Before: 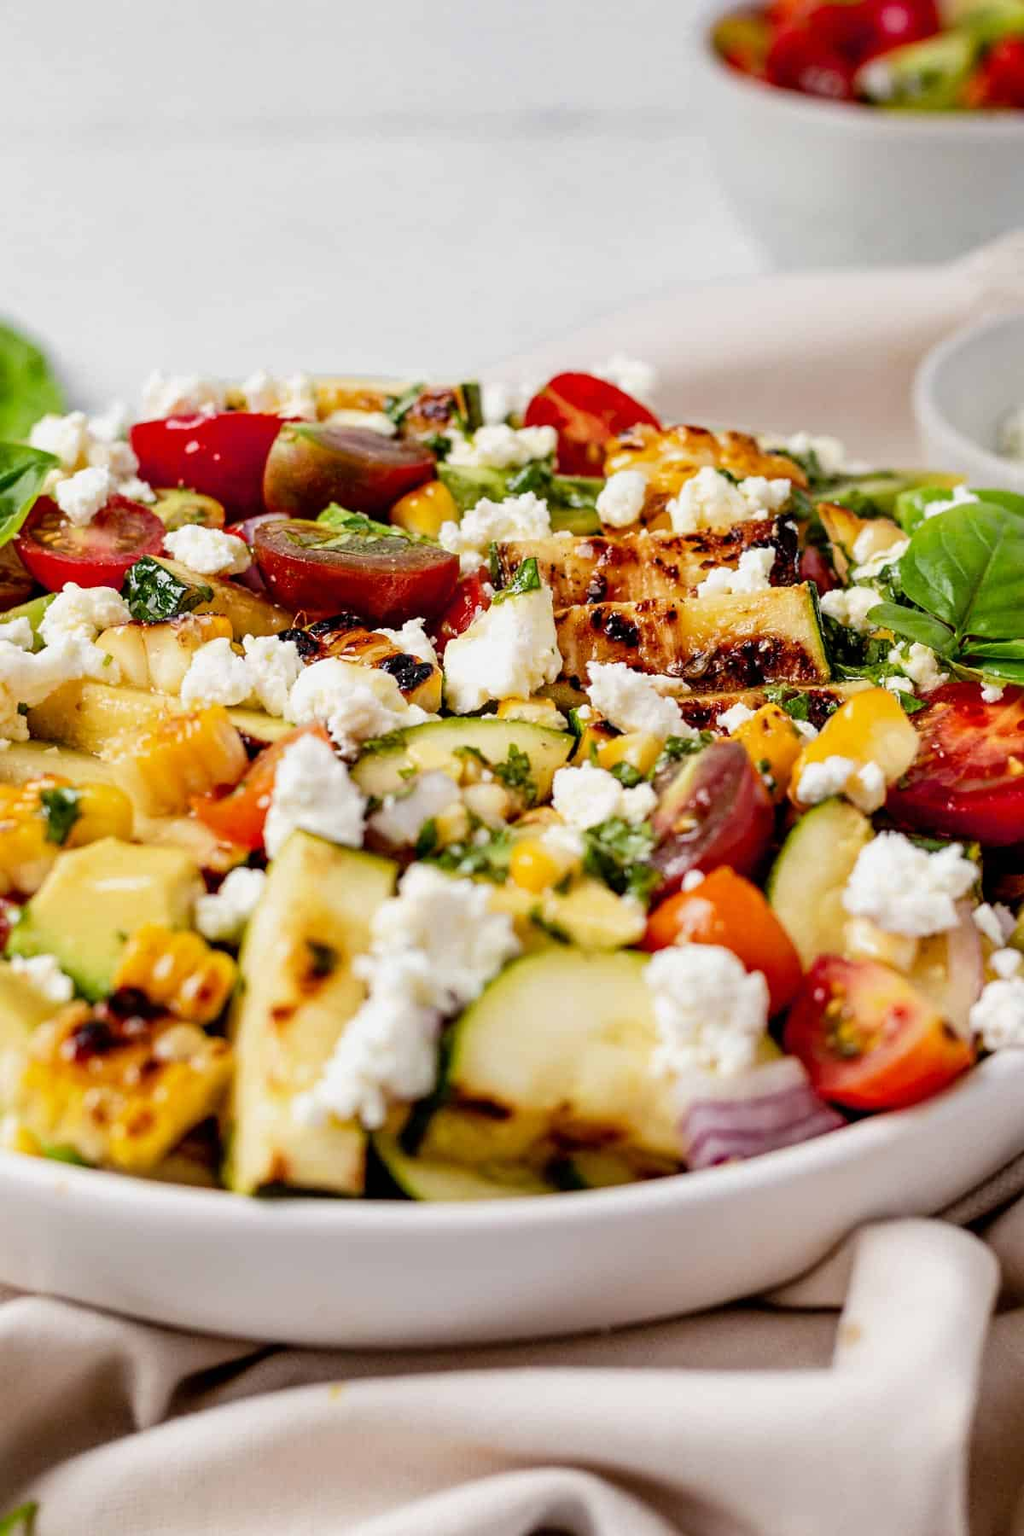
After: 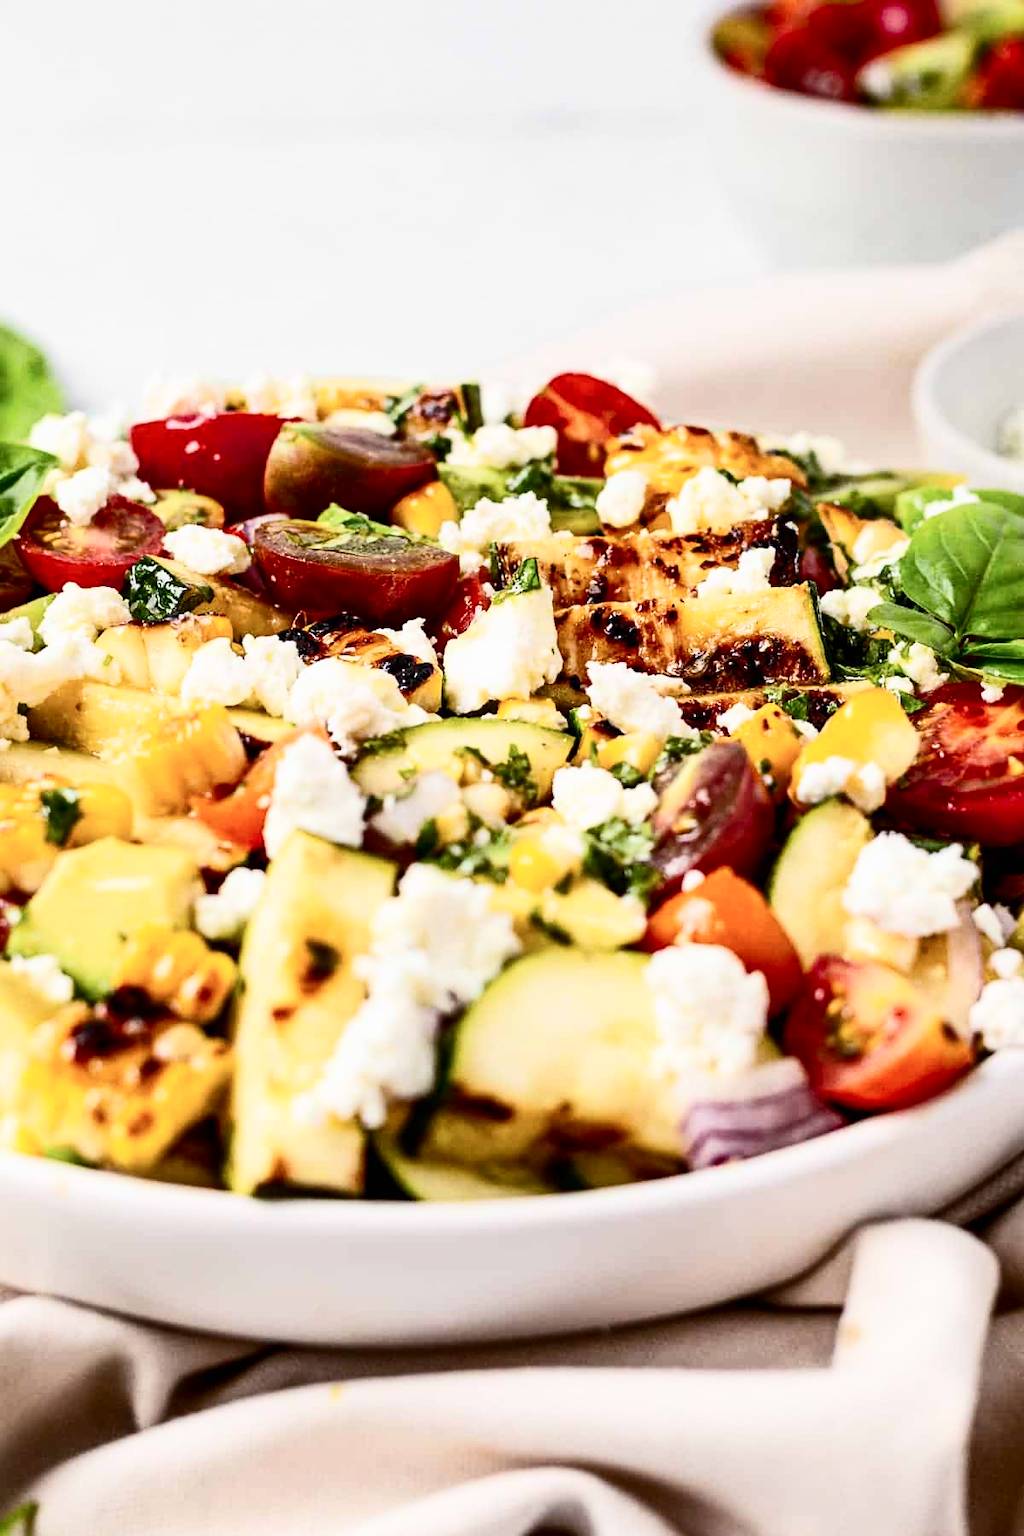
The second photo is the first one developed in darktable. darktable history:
tone equalizer: mask exposure compensation -0.503 EV
contrast brightness saturation: contrast 0.372, brightness 0.095
